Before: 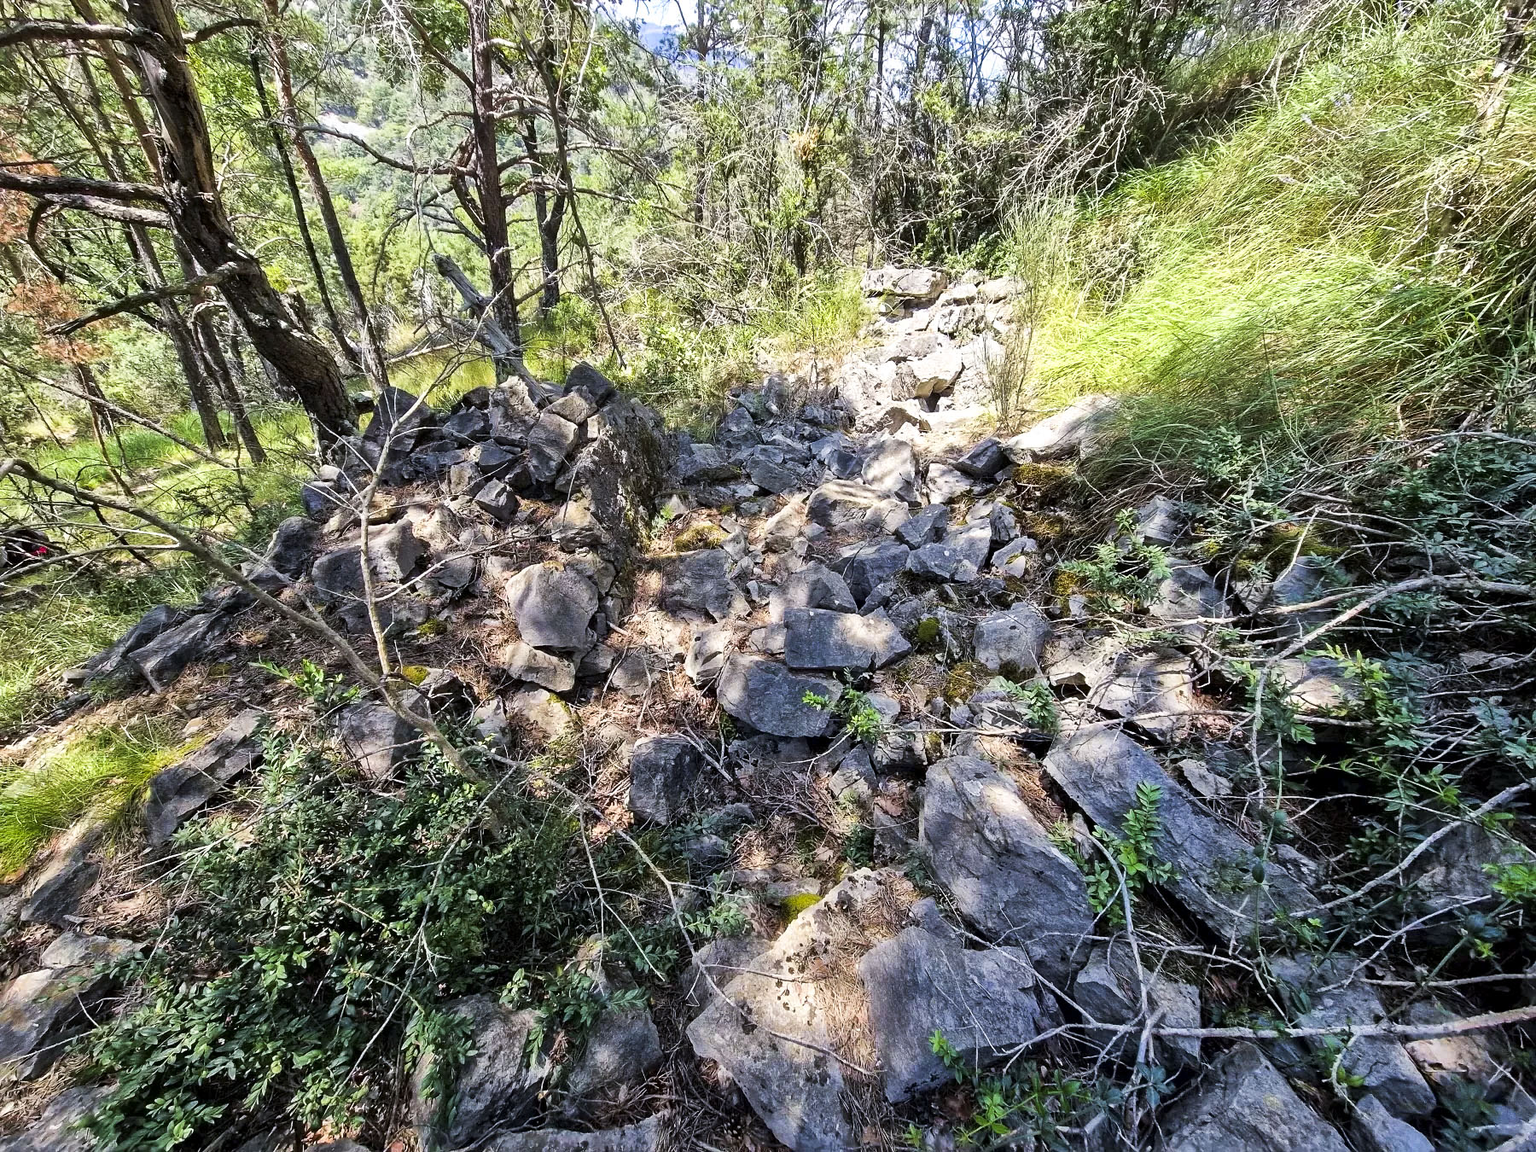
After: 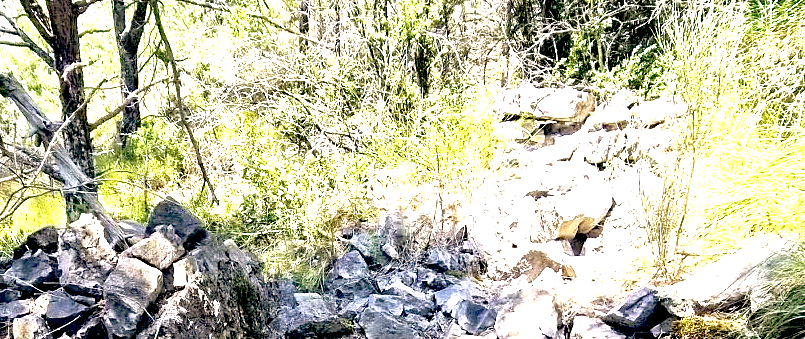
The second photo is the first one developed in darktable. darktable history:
exposure: black level correction 0.009, exposure 1.425 EV, compensate highlight preservation false
color balance: lift [0.975, 0.993, 1, 1.015], gamma [1.1, 1, 1, 0.945], gain [1, 1.04, 1, 0.95]
crop: left 28.64%, top 16.832%, right 26.637%, bottom 58.055%
